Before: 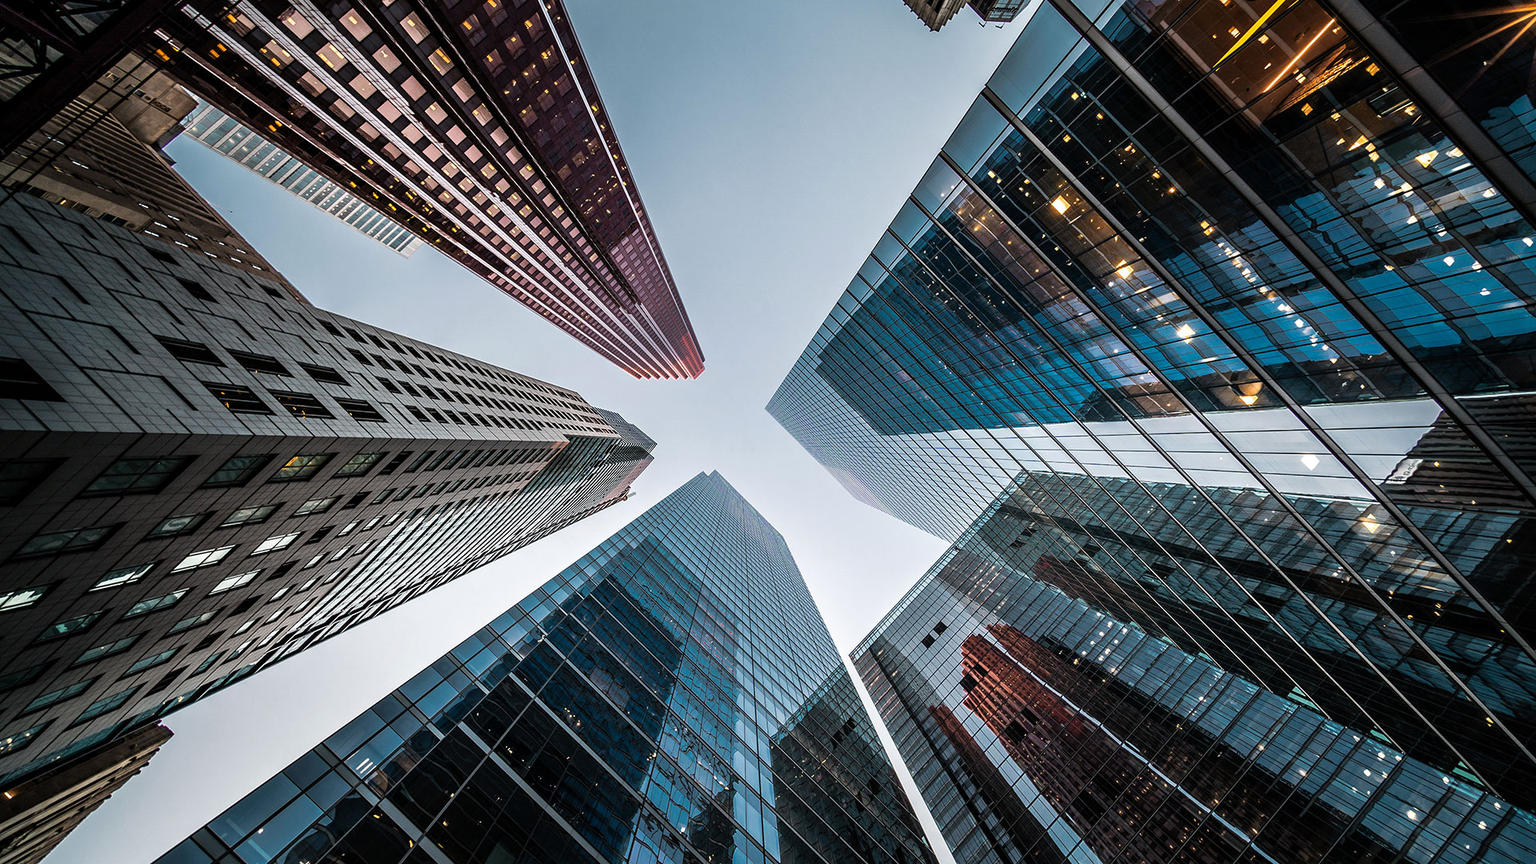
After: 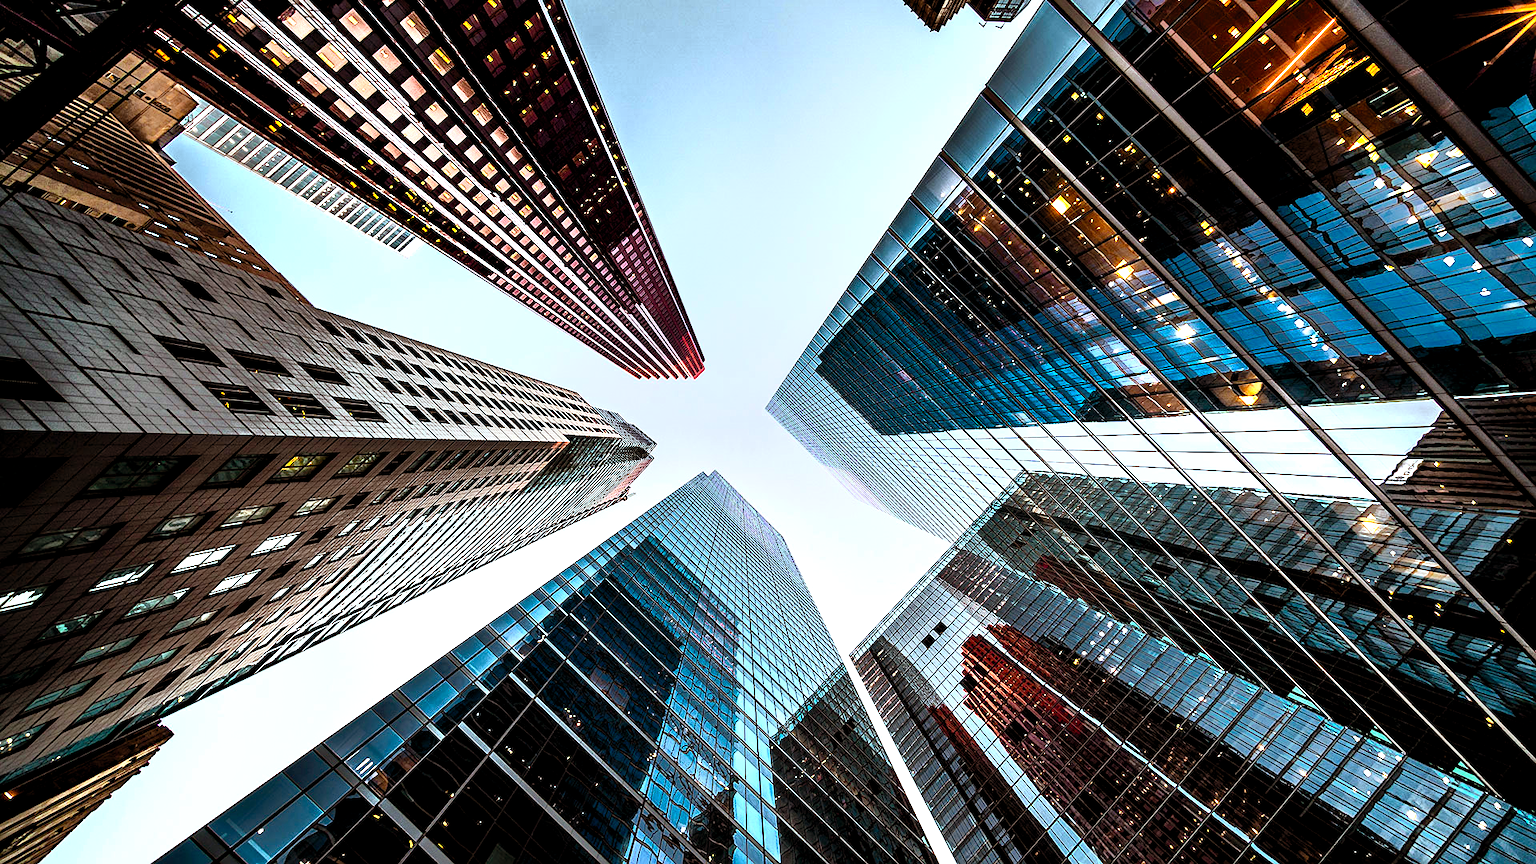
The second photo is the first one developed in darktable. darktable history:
color balance rgb: shadows lift › luminance -20%, power › hue 72.24°, highlights gain › luminance 15%, global offset › hue 171.6°, perceptual saturation grading › highlights -15%, perceptual saturation grading › shadows 25%, global vibrance 30%, contrast 10%
white balance: red 0.978, blue 0.999
contrast brightness saturation: contrast 0.2, brightness 0.16, saturation 0.22
rgb levels: mode RGB, independent channels, levels [[0, 0.5, 1], [0, 0.521, 1], [0, 0.536, 1]]
sharpen: radius 1.272, amount 0.305, threshold 0
contrast equalizer: octaves 7, y [[0.6 ×6], [0.55 ×6], [0 ×6], [0 ×6], [0 ×6]]
exposure: compensate exposure bias true, compensate highlight preservation false
tone equalizer: -7 EV -0.63 EV, -6 EV 1 EV, -5 EV -0.45 EV, -4 EV 0.43 EV, -3 EV 0.41 EV, -2 EV 0.15 EV, -1 EV -0.15 EV, +0 EV -0.39 EV, smoothing diameter 25%, edges refinement/feathering 10, preserve details guided filter
